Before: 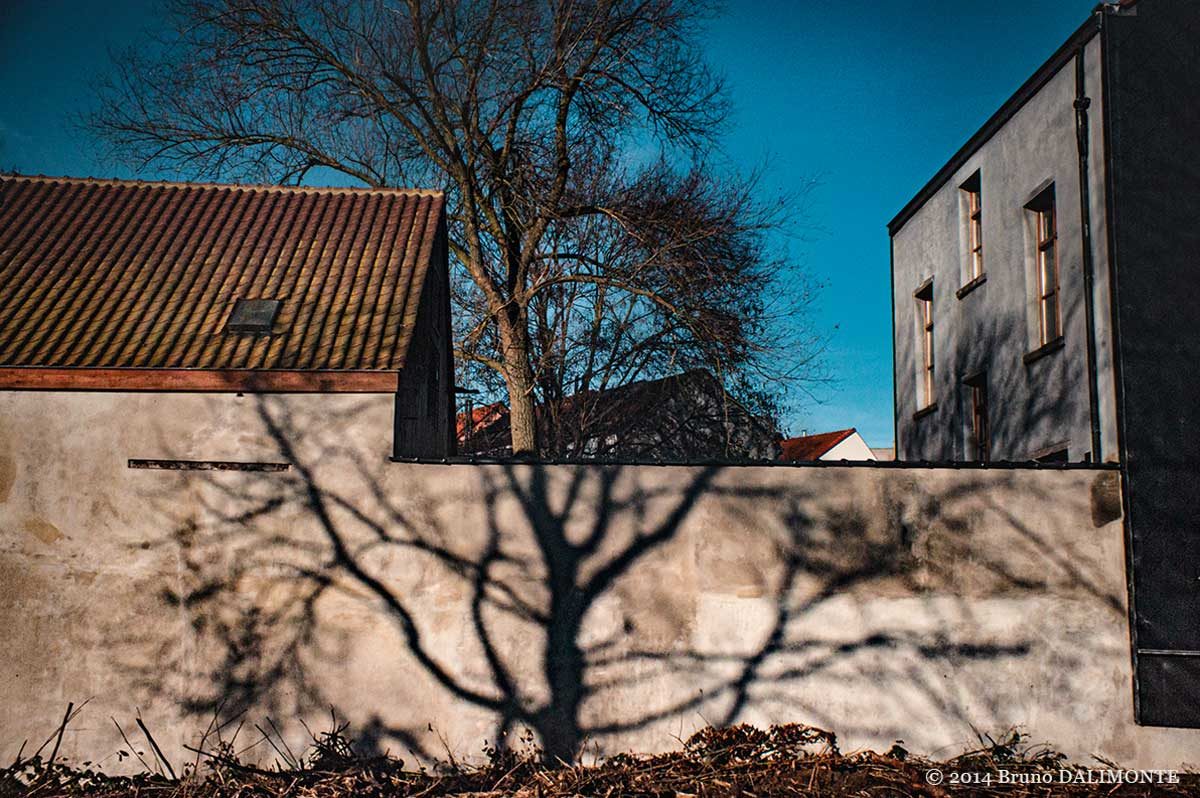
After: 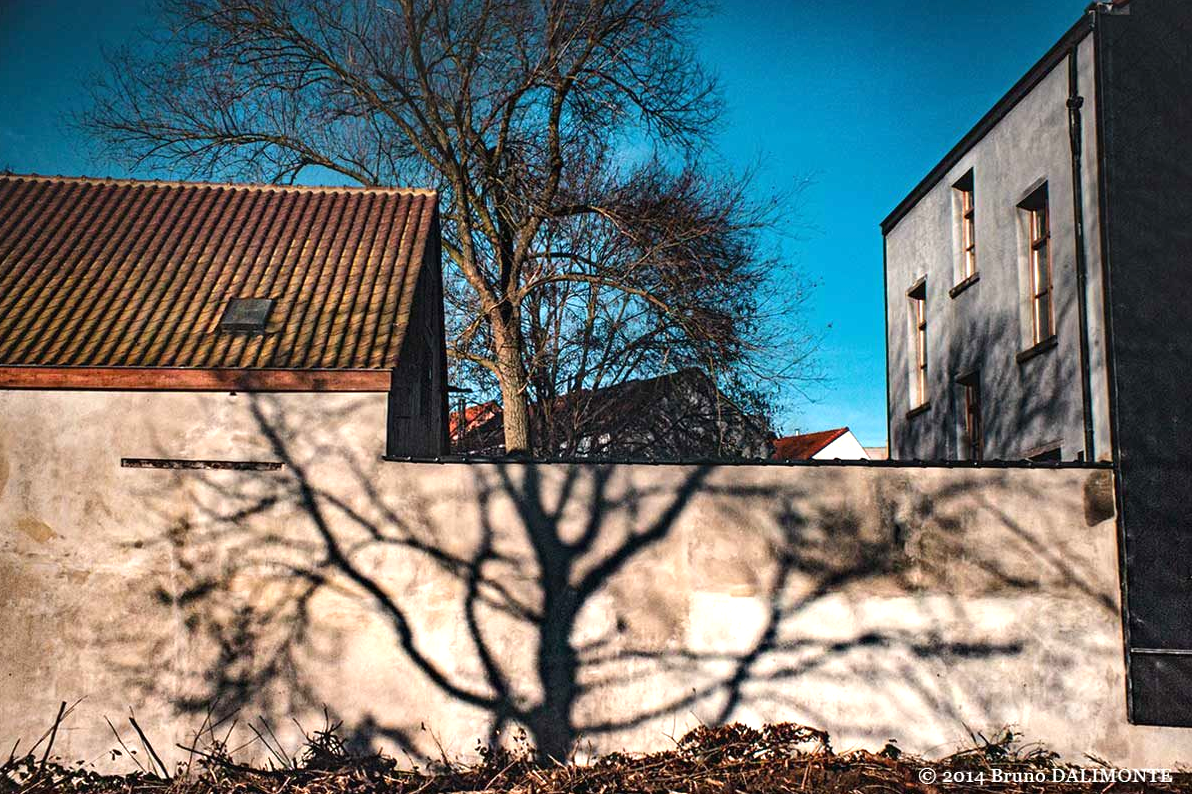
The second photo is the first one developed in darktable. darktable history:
crop and rotate: left 0.614%, top 0.179%, bottom 0.309%
exposure: black level correction 0, exposure 0.7 EV, compensate exposure bias true, compensate highlight preservation false
